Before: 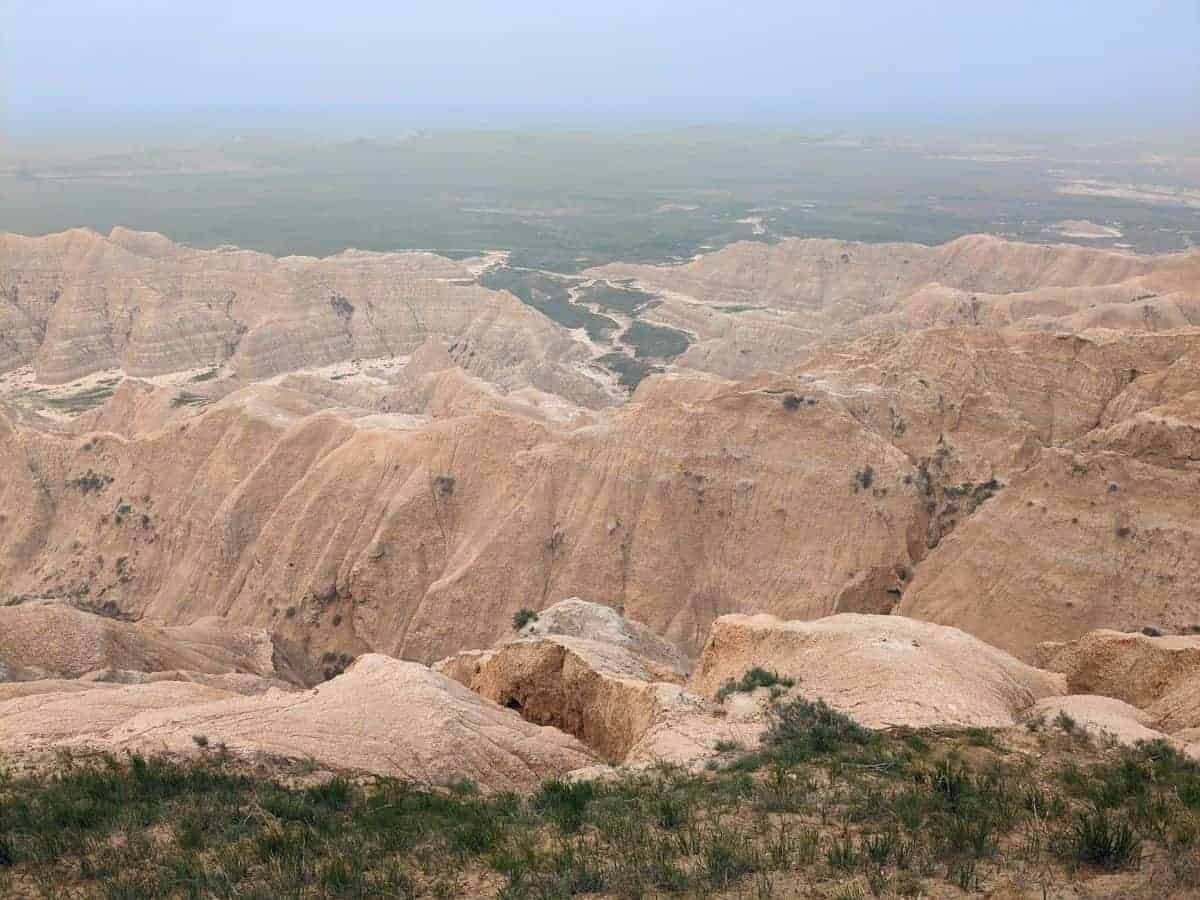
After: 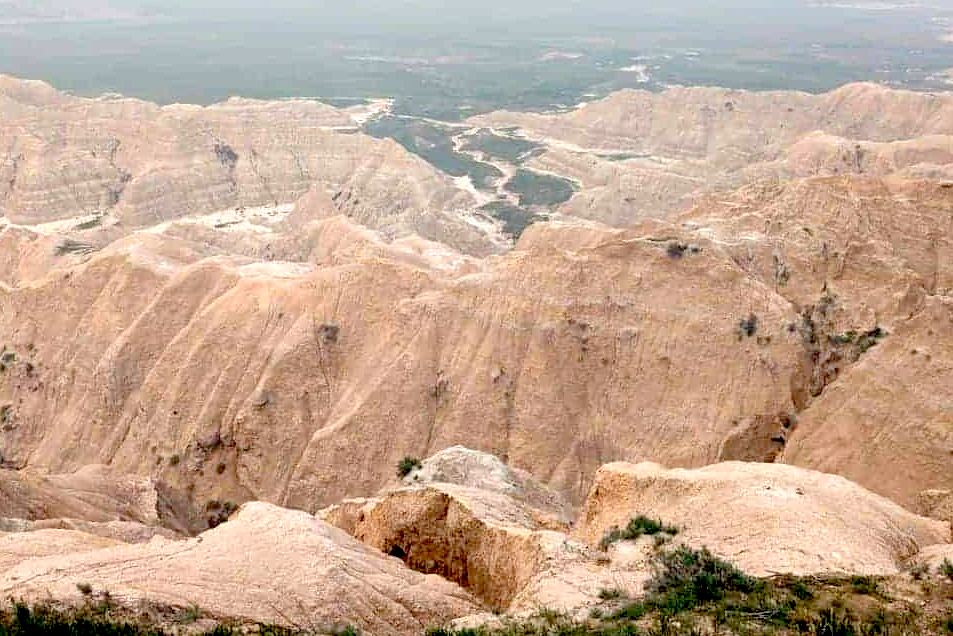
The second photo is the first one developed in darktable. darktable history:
exposure: black level correction 0.04, exposure 0.5 EV, compensate highlight preservation false
crop: left 9.712%, top 16.928%, right 10.845%, bottom 12.332%
